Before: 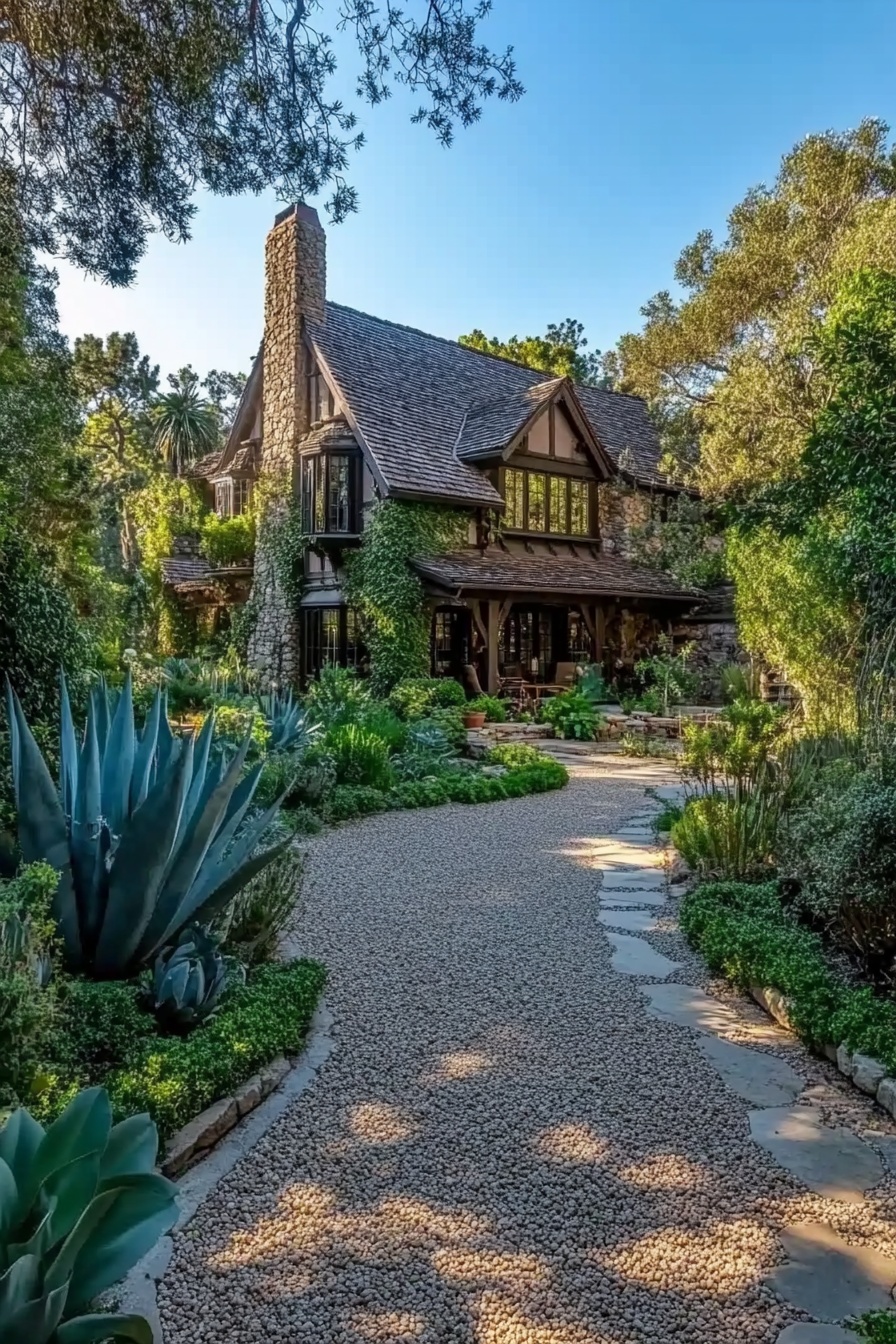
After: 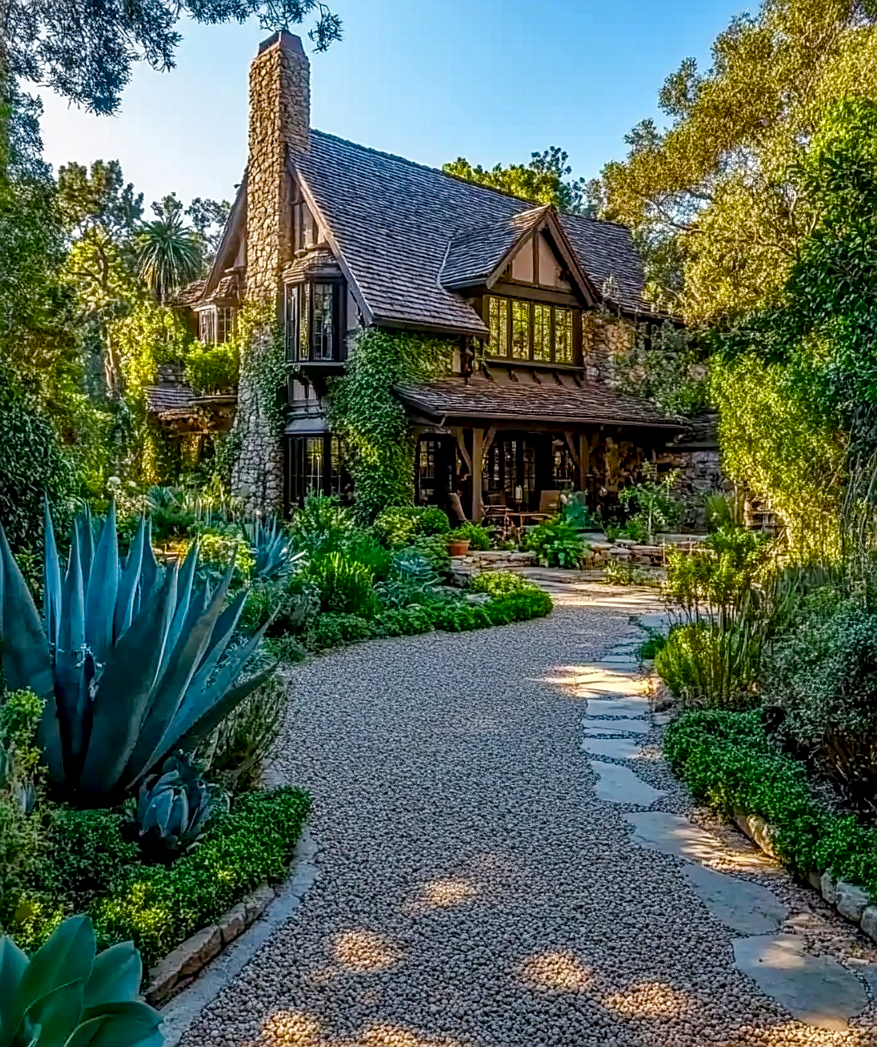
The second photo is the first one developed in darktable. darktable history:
sharpen: on, module defaults
color balance rgb: perceptual saturation grading › global saturation 35%, perceptual saturation grading › highlights -25%, perceptual saturation grading › shadows 50%
crop and rotate: left 1.814%, top 12.818%, right 0.25%, bottom 9.225%
local contrast: on, module defaults
